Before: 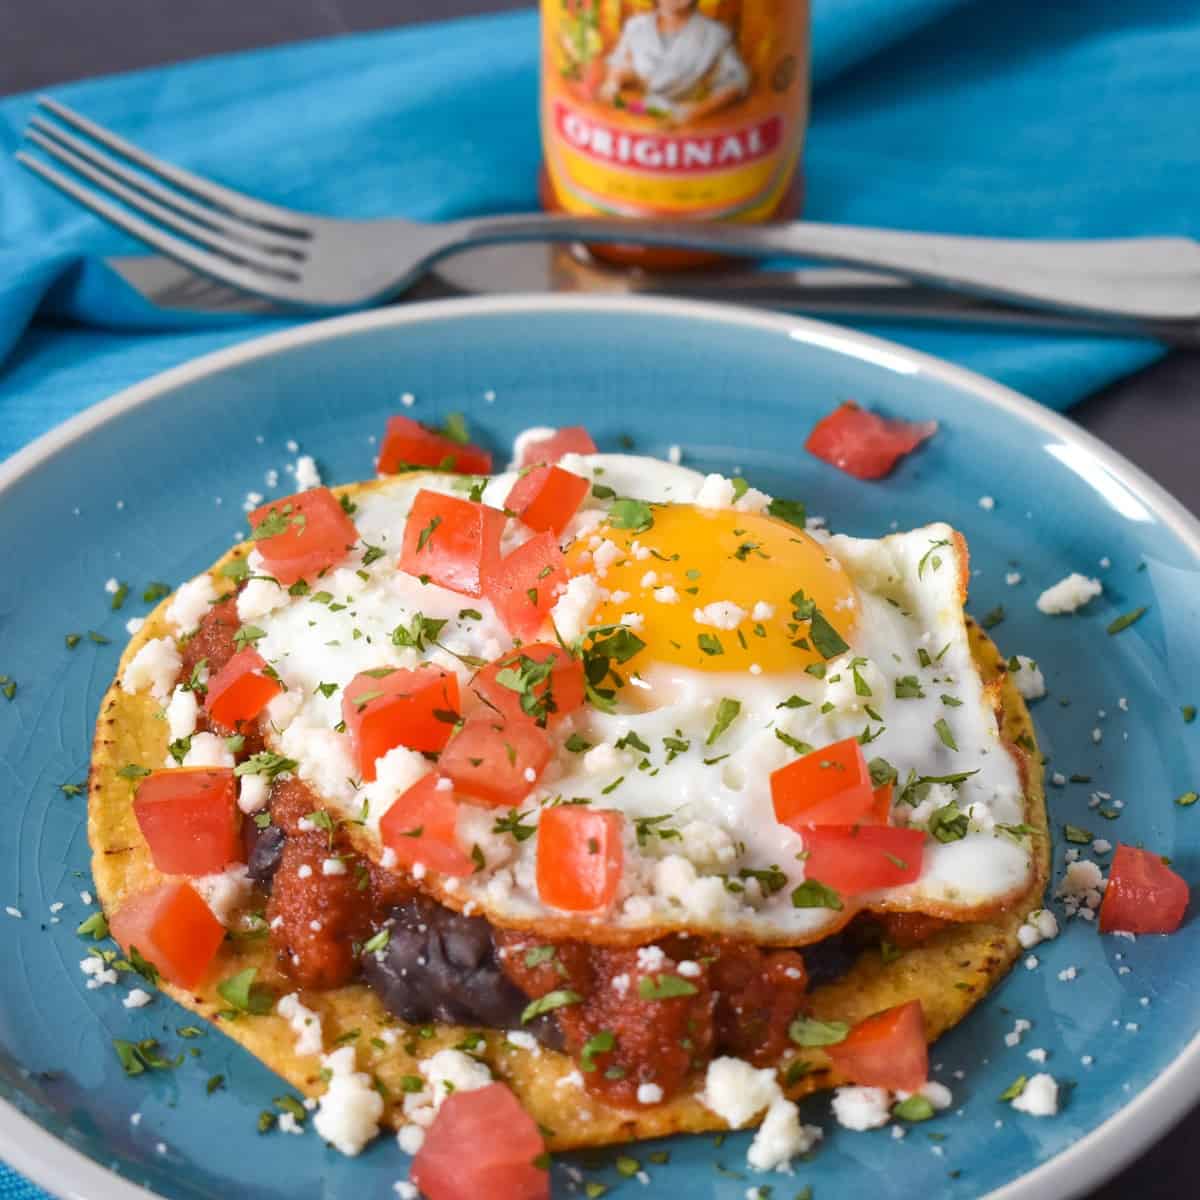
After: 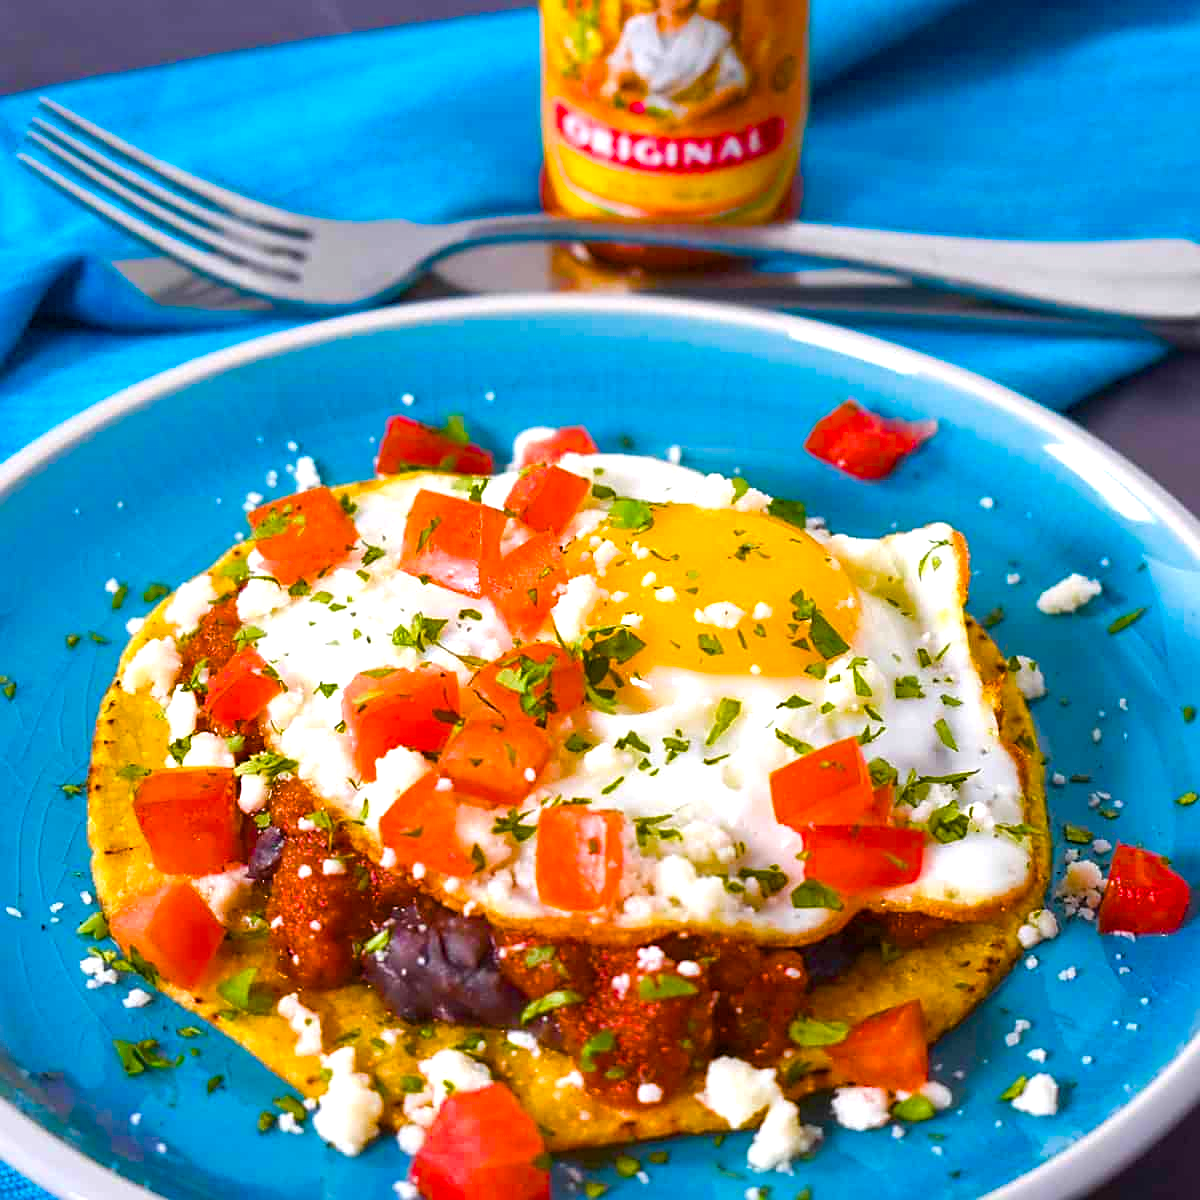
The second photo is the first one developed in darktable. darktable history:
color balance rgb: linear chroma grading › shadows 10%, linear chroma grading › highlights 10%, linear chroma grading › global chroma 15%, linear chroma grading › mid-tones 15%, perceptual saturation grading › global saturation 40%, perceptual saturation grading › highlights -25%, perceptual saturation grading › mid-tones 35%, perceptual saturation grading › shadows 35%, perceptual brilliance grading › global brilliance 11.29%, global vibrance 11.29%
sharpen: on, module defaults
white balance: red 1.004, blue 1.024
